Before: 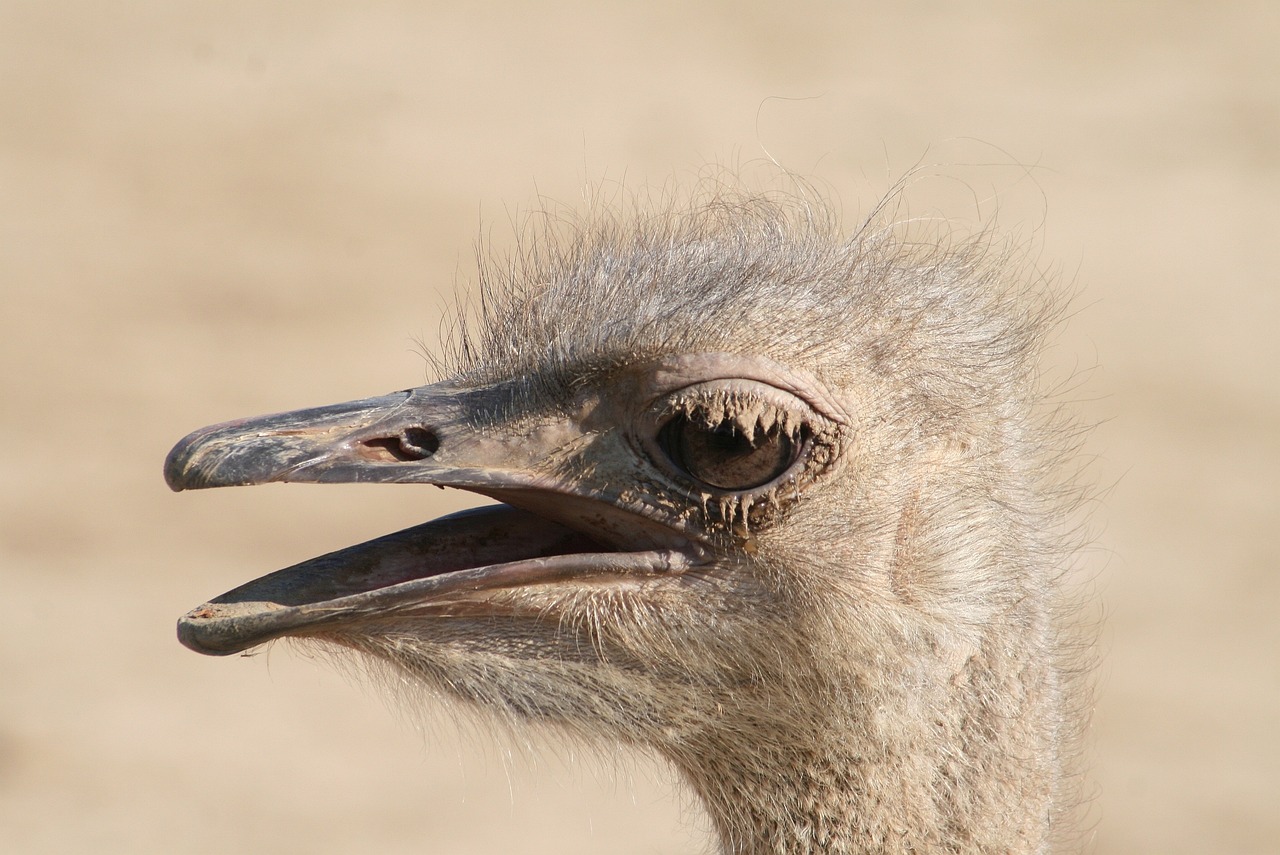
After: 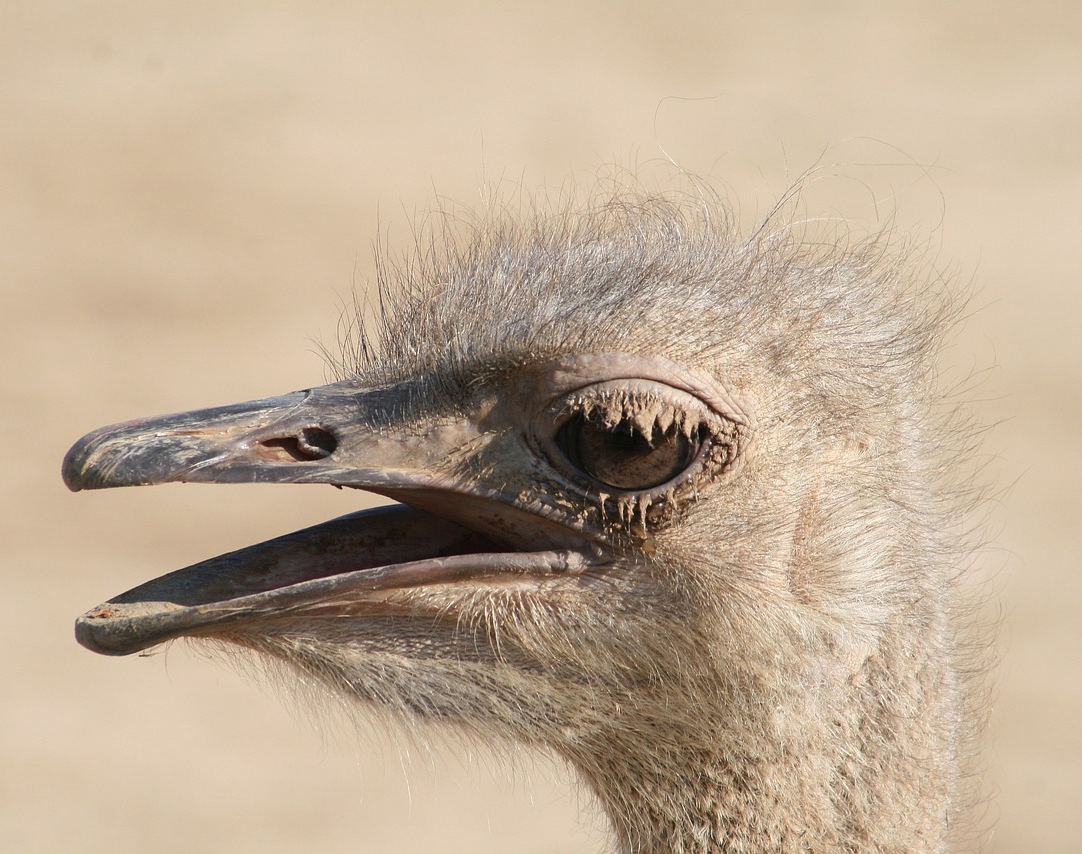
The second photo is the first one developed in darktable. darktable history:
crop: left 8.042%, right 7.399%
